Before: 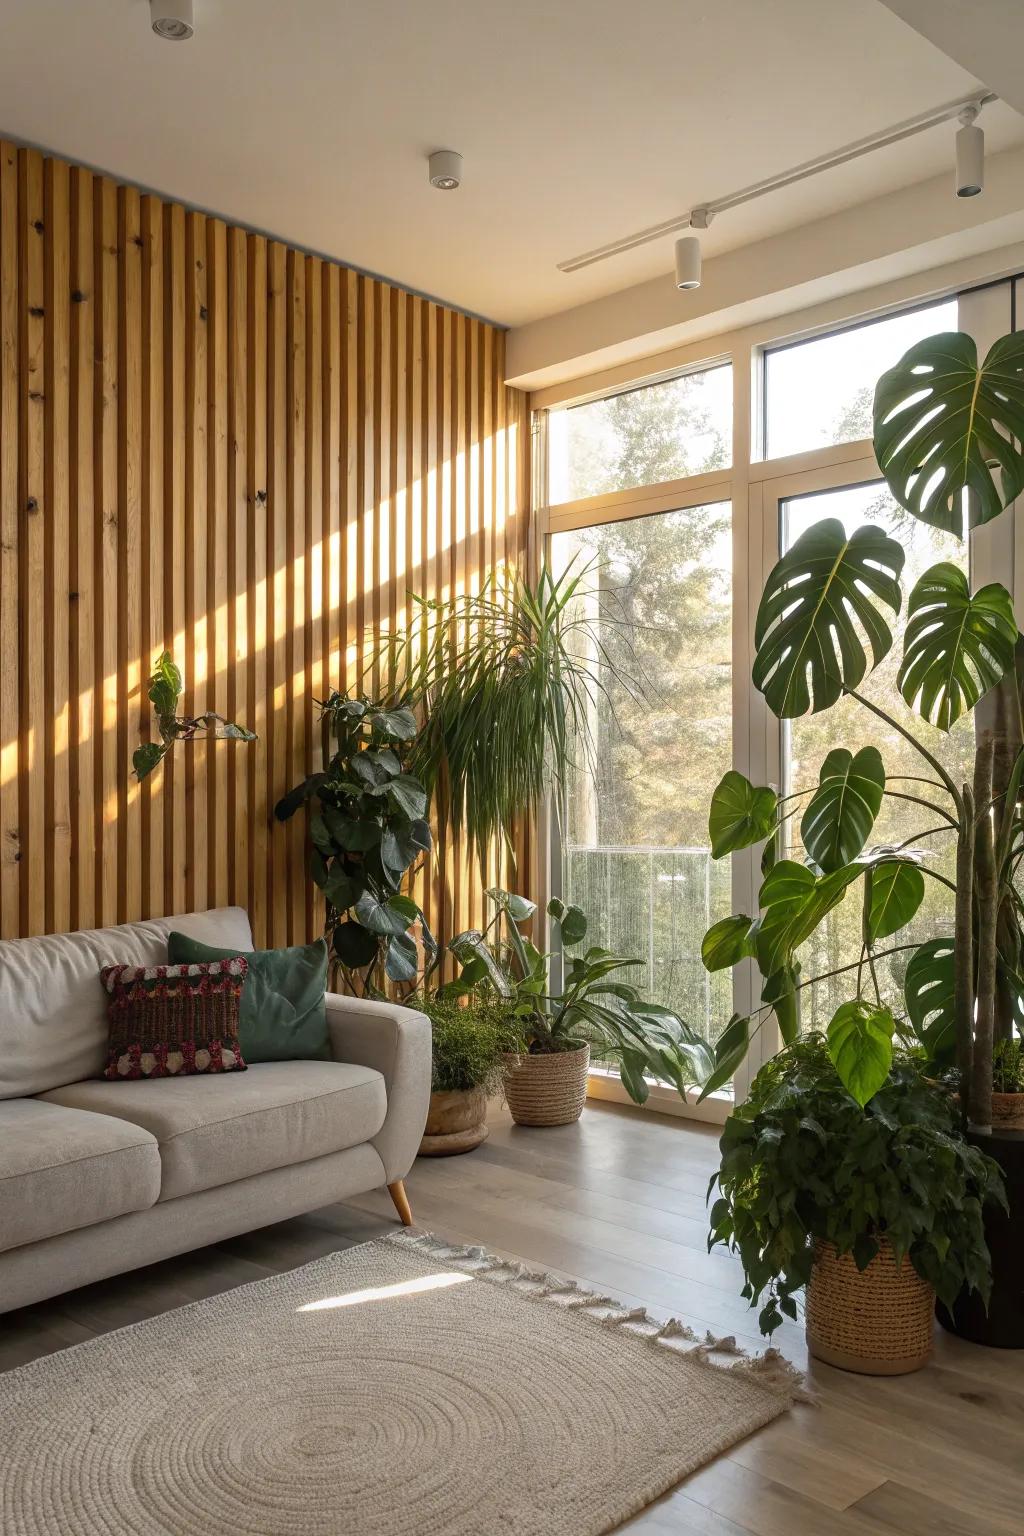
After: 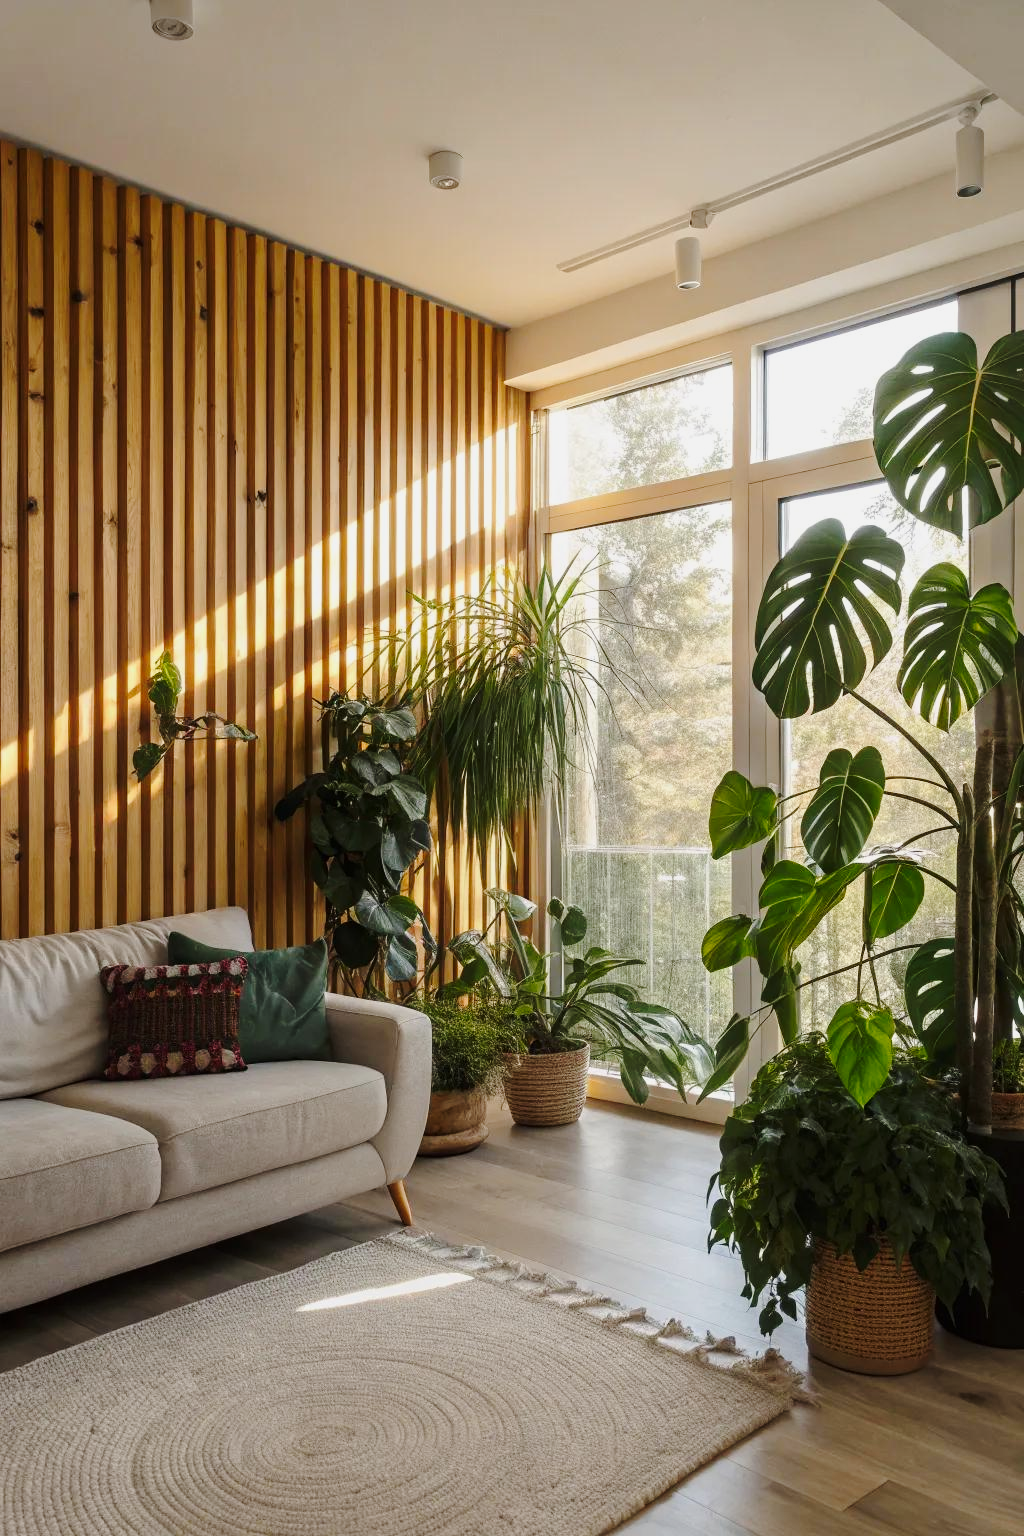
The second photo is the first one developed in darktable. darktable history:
tone curve: curves: ch0 [(0, 0) (0.23, 0.189) (0.486, 0.52) (0.822, 0.825) (0.994, 0.955)]; ch1 [(0, 0) (0.226, 0.261) (0.379, 0.442) (0.469, 0.468) (0.495, 0.498) (0.514, 0.509) (0.561, 0.603) (0.59, 0.656) (1, 1)]; ch2 [(0, 0) (0.269, 0.299) (0.459, 0.43) (0.498, 0.5) (0.523, 0.52) (0.586, 0.569) (0.635, 0.617) (0.659, 0.681) (0.718, 0.764) (1, 1)], preserve colors none
